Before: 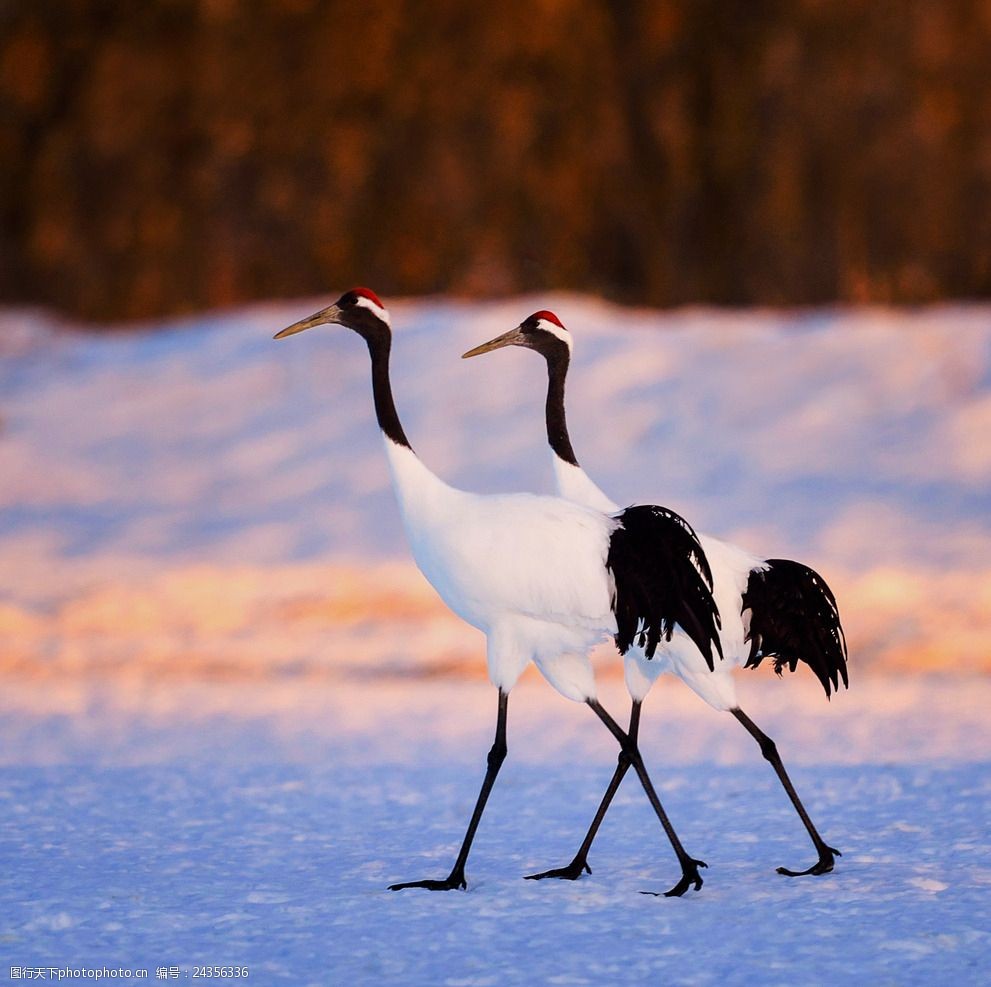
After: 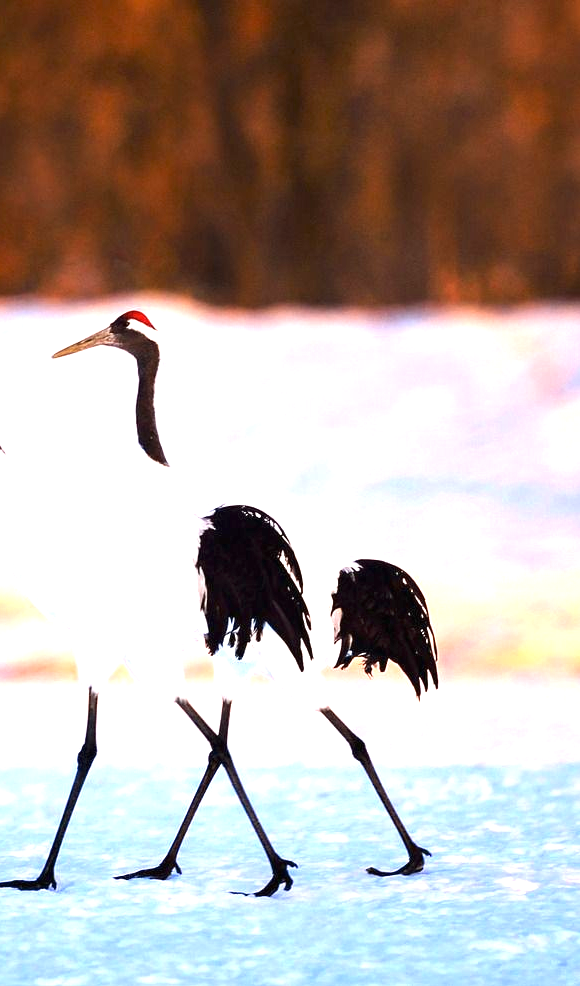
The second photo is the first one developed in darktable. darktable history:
exposure: black level correction 0, exposure 1.45 EV, compensate exposure bias true, compensate highlight preservation false
crop: left 41.402%
color zones: curves: ch0 [(0.068, 0.464) (0.25, 0.5) (0.48, 0.508) (0.75, 0.536) (0.886, 0.476) (0.967, 0.456)]; ch1 [(0.066, 0.456) (0.25, 0.5) (0.616, 0.508) (0.746, 0.56) (0.934, 0.444)]
